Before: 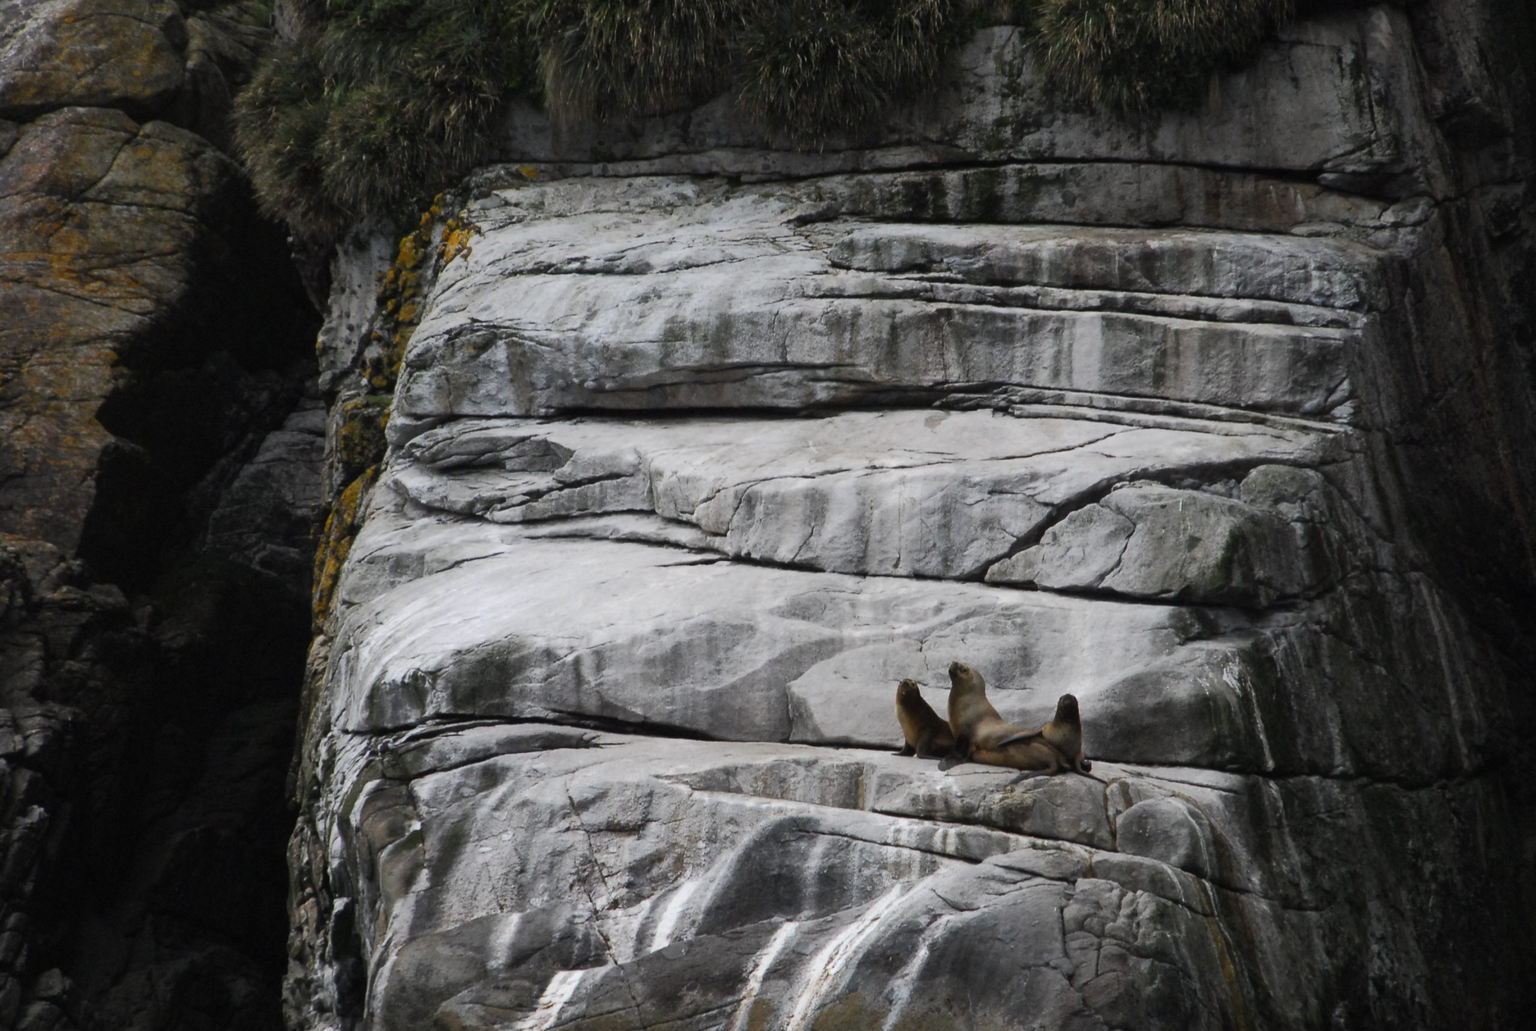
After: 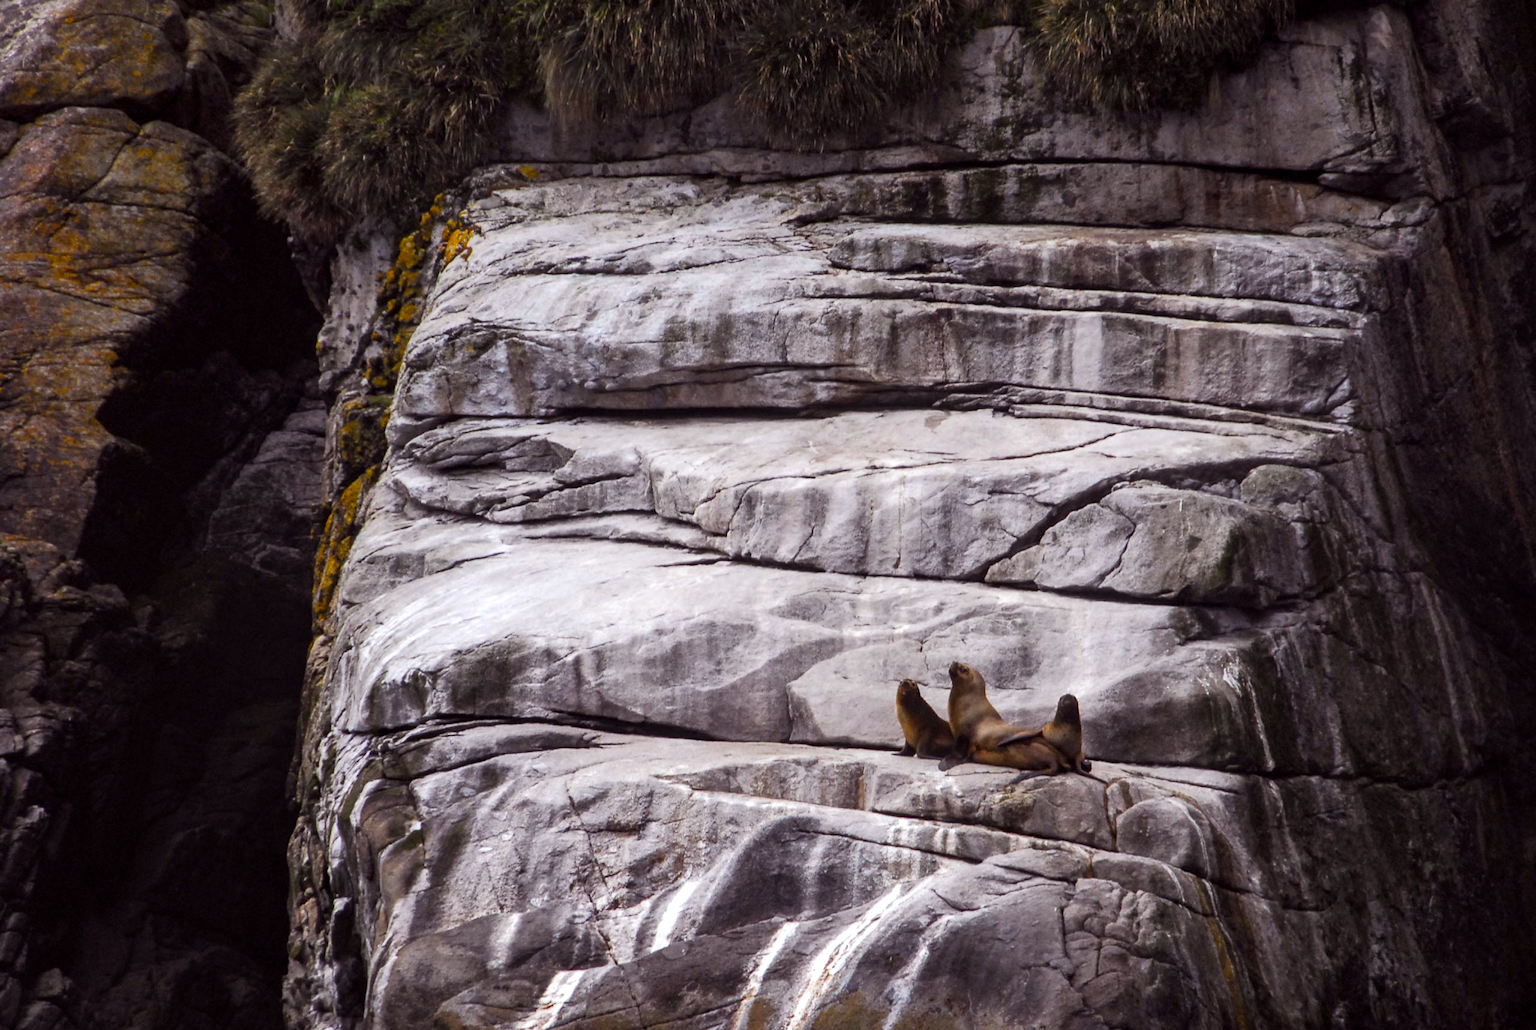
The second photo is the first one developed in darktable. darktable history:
color balance rgb: power › luminance -7.715%, power › chroma 1.357%, power › hue 330.31°, perceptual saturation grading › global saturation 35.256%, global vibrance 20%
local contrast: on, module defaults
exposure: black level correction 0, exposure 0.4 EV, compensate highlight preservation false
